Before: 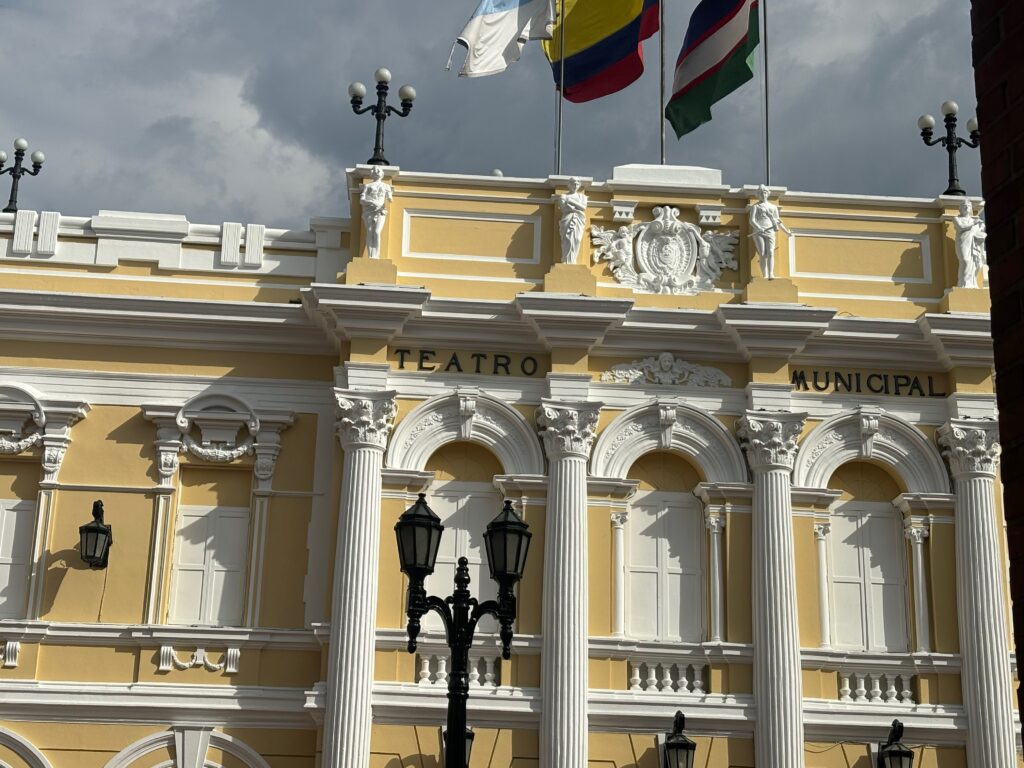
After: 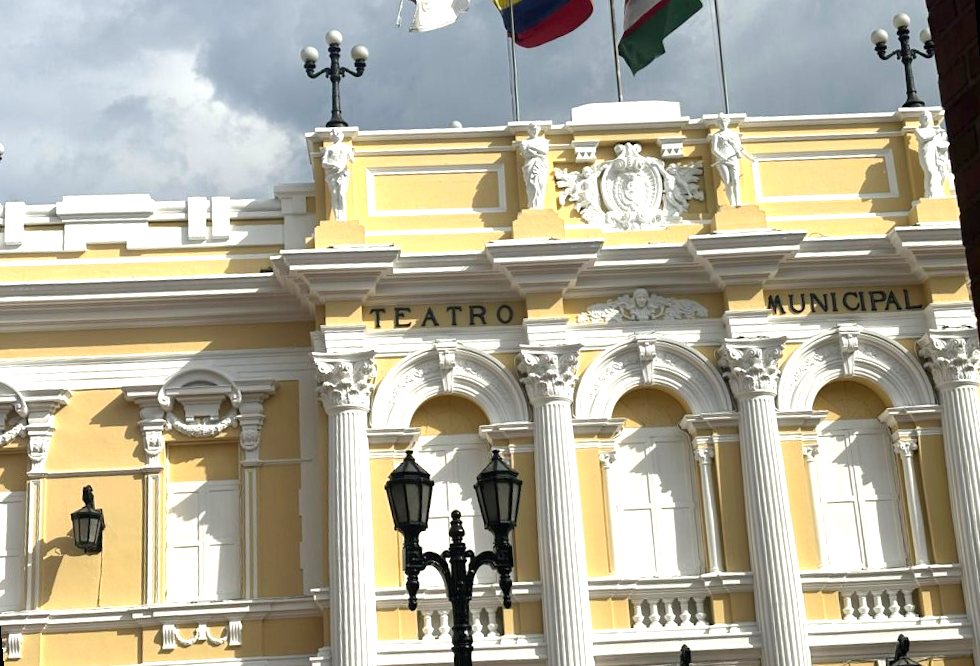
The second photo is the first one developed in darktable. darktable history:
exposure: black level correction 0, exposure 1.015 EV, compensate exposure bias true, compensate highlight preservation false
rotate and perspective: rotation -5°, crop left 0.05, crop right 0.952, crop top 0.11, crop bottom 0.89
